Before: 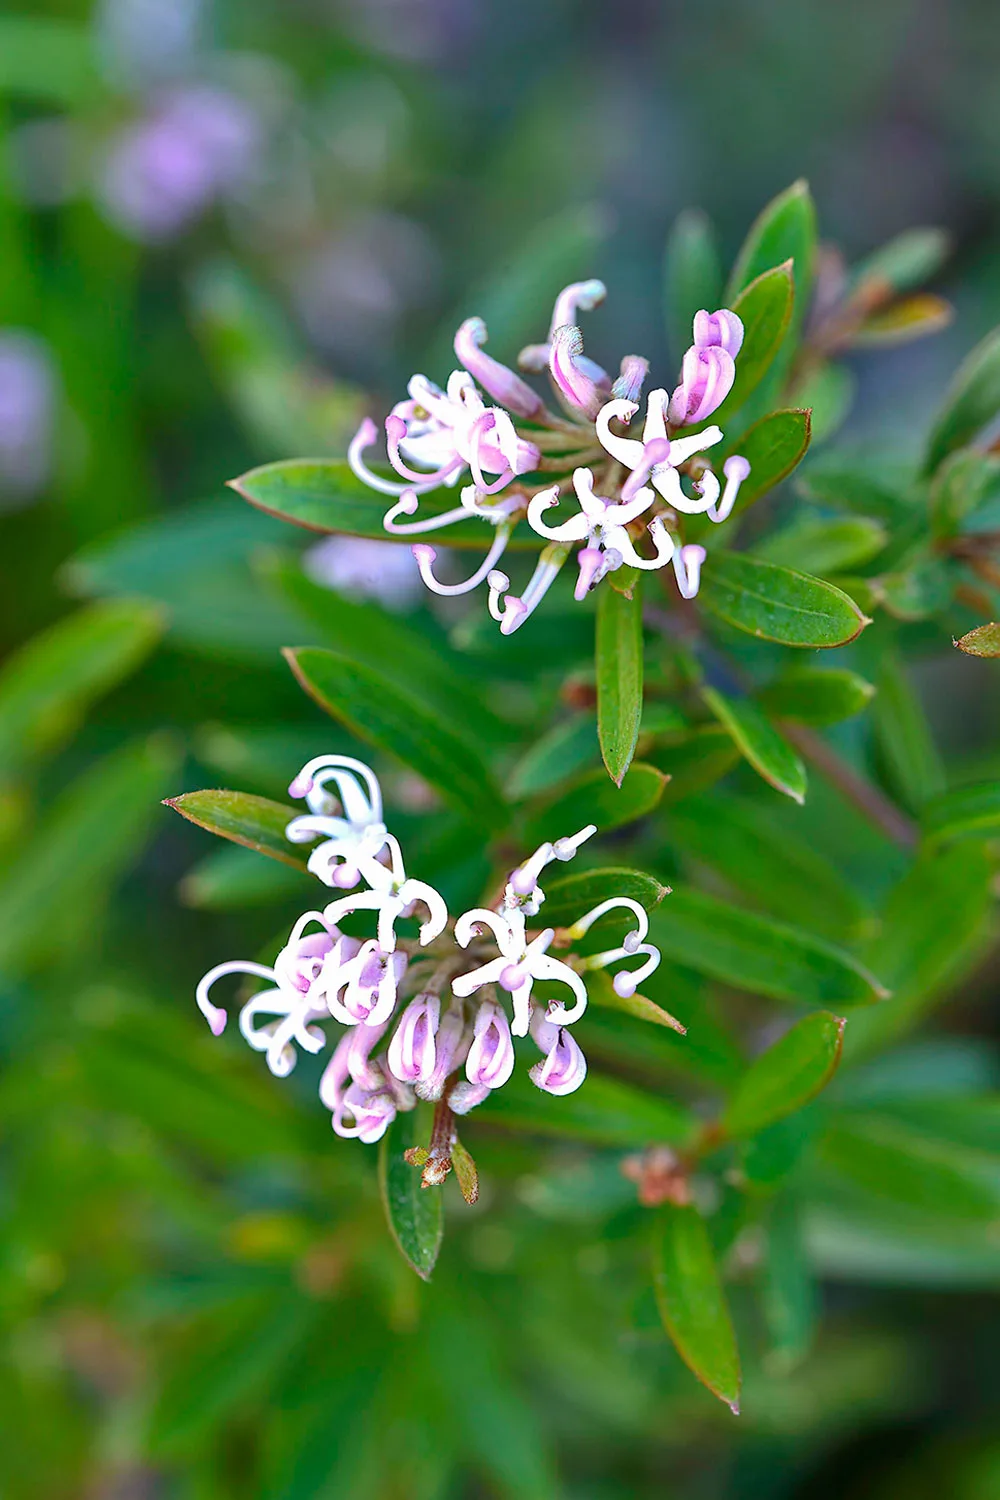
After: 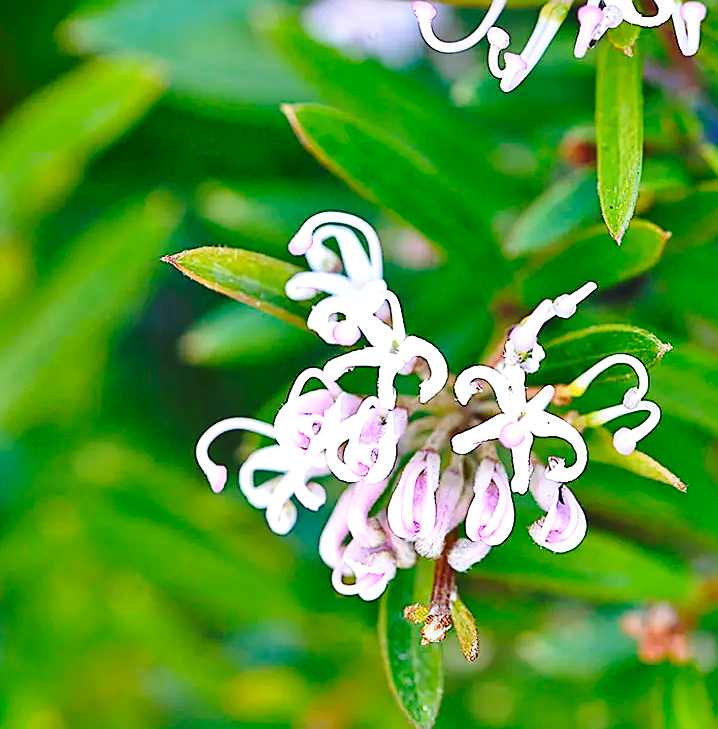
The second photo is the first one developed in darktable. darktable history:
base curve: curves: ch0 [(0, 0) (0.036, 0.037) (0.121, 0.228) (0.46, 0.76) (0.859, 0.983) (1, 1)], preserve colors none
sharpen: on, module defaults
crop: top 36.217%, right 28.129%, bottom 15.161%
